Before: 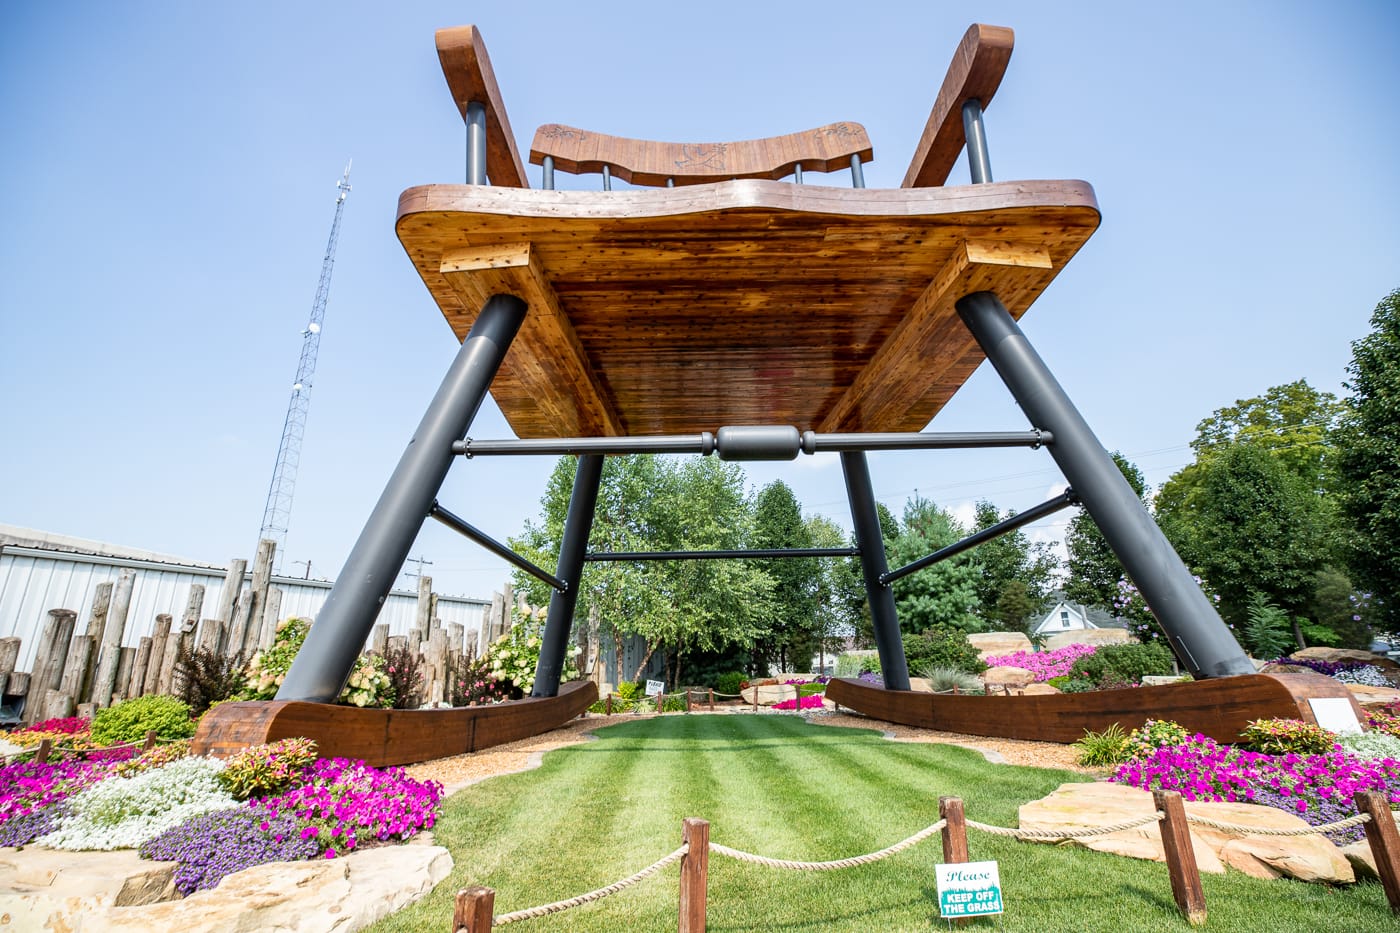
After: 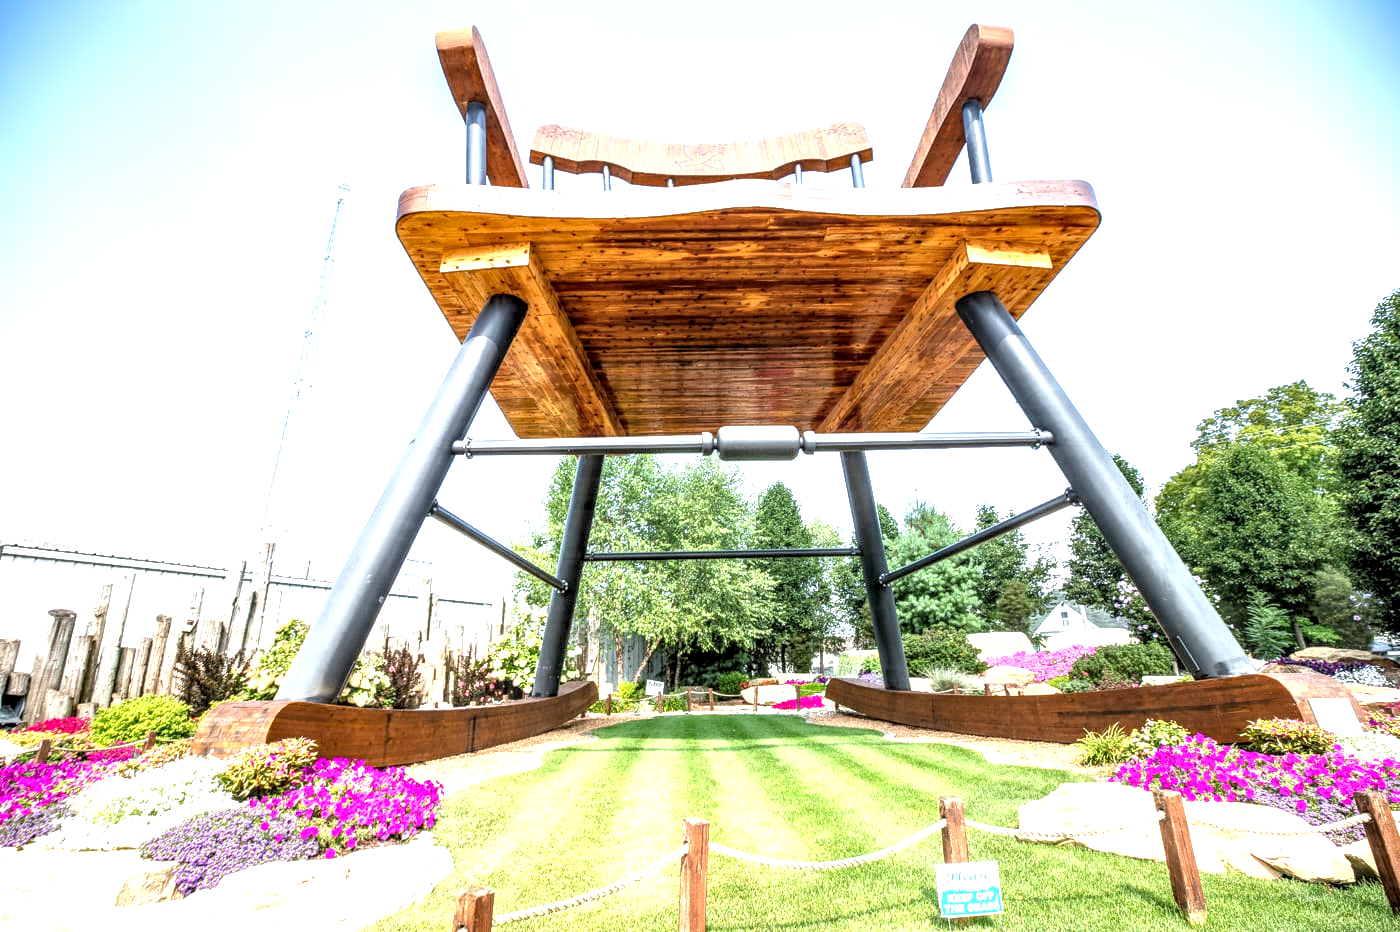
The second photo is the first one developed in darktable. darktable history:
crop: bottom 0.071%
exposure: exposure 1 EV, compensate highlight preservation false
local contrast: highlights 0%, shadows 0%, detail 182%
contrast equalizer: octaves 7, y [[0.6 ×6], [0.55 ×6], [0 ×6], [0 ×6], [0 ×6]], mix -1
rgb levels: levels [[0.013, 0.434, 0.89], [0, 0.5, 1], [0, 0.5, 1]]
tone equalizer: on, module defaults
